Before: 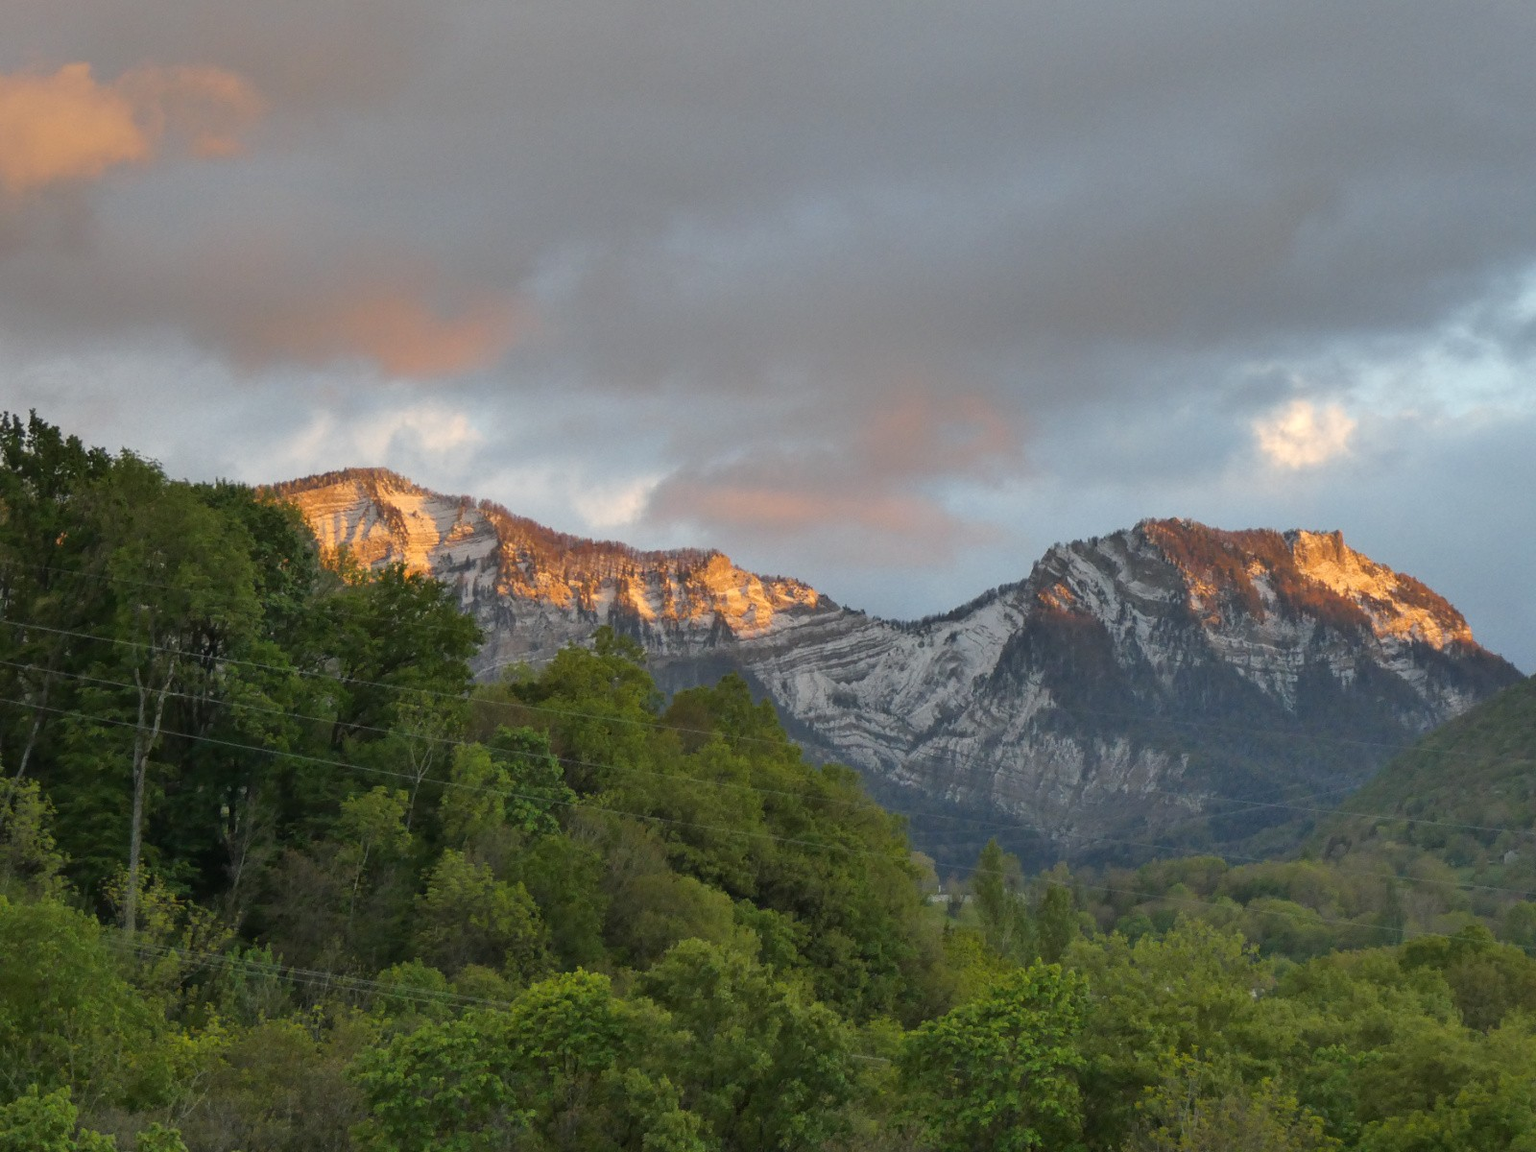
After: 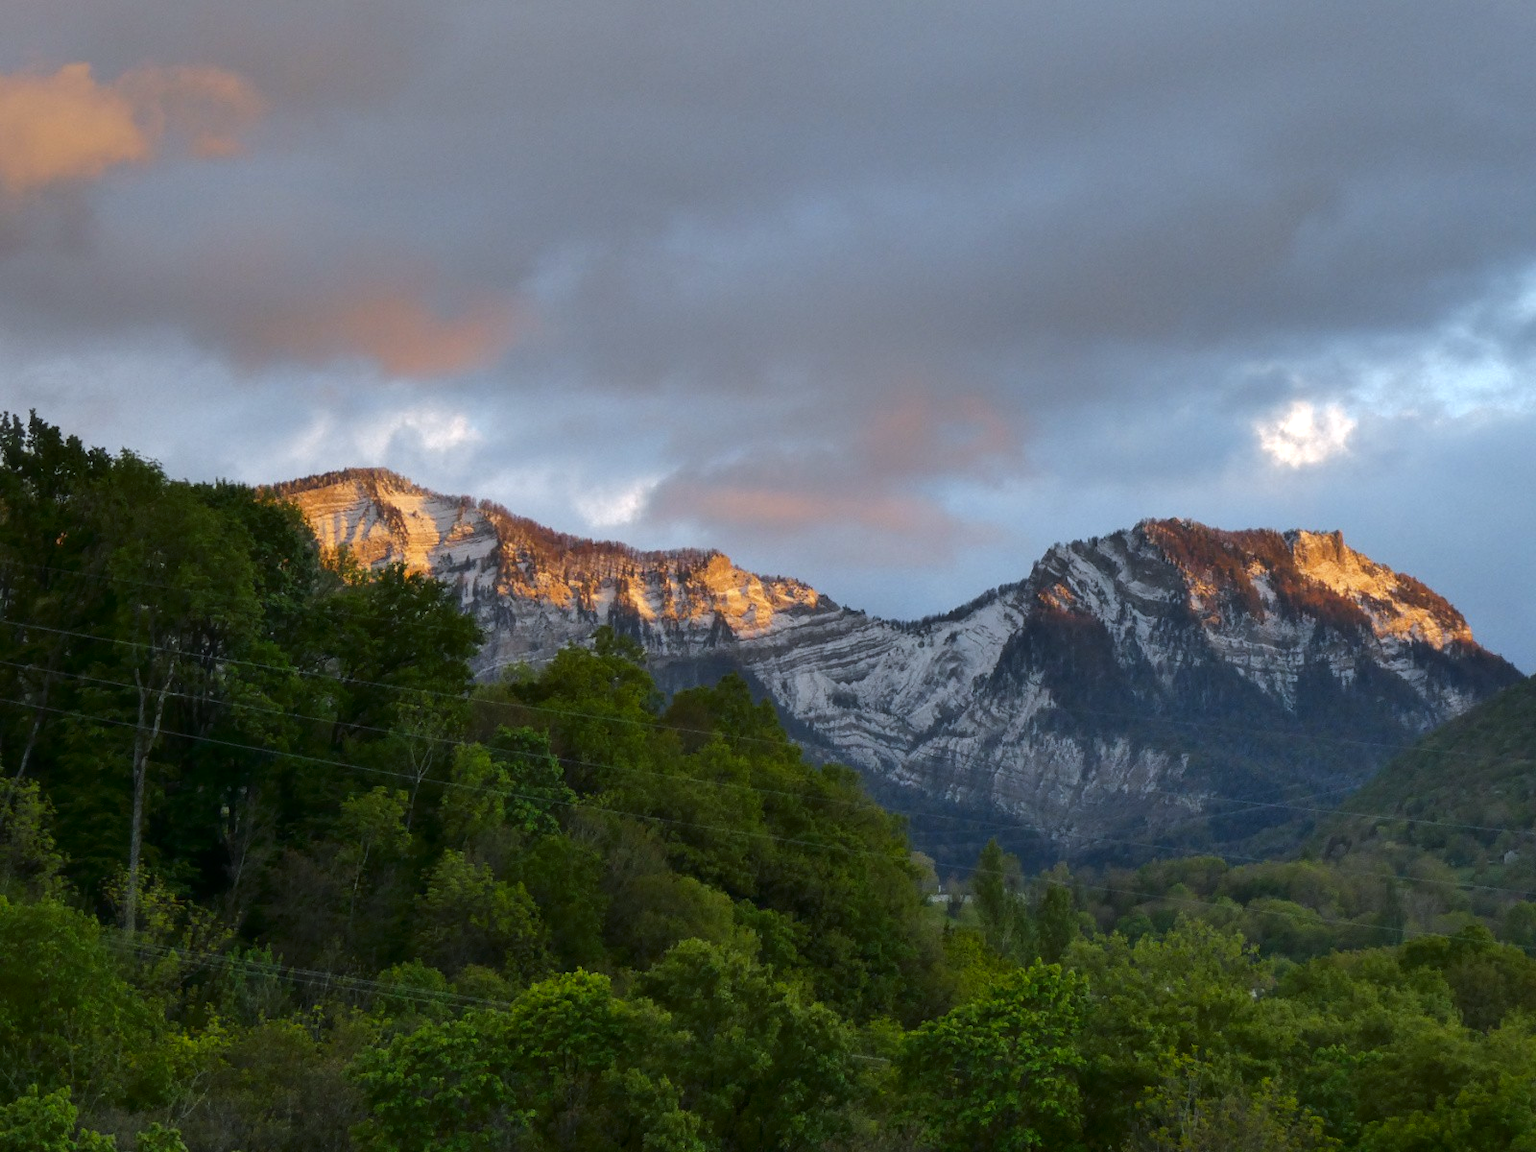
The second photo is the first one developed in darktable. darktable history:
haze removal: strength -0.1, adaptive false
tone equalizer: -8 EV -0.417 EV, -7 EV -0.389 EV, -6 EV -0.333 EV, -5 EV -0.222 EV, -3 EV 0.222 EV, -2 EV 0.333 EV, -1 EV 0.389 EV, +0 EV 0.417 EV, edges refinement/feathering 500, mask exposure compensation -1.57 EV, preserve details no
white balance: red 0.954, blue 1.079
contrast brightness saturation: brightness -0.2, saturation 0.08
base curve: curves: ch0 [(0, 0) (0.235, 0.266) (0.503, 0.496) (0.786, 0.72) (1, 1)]
